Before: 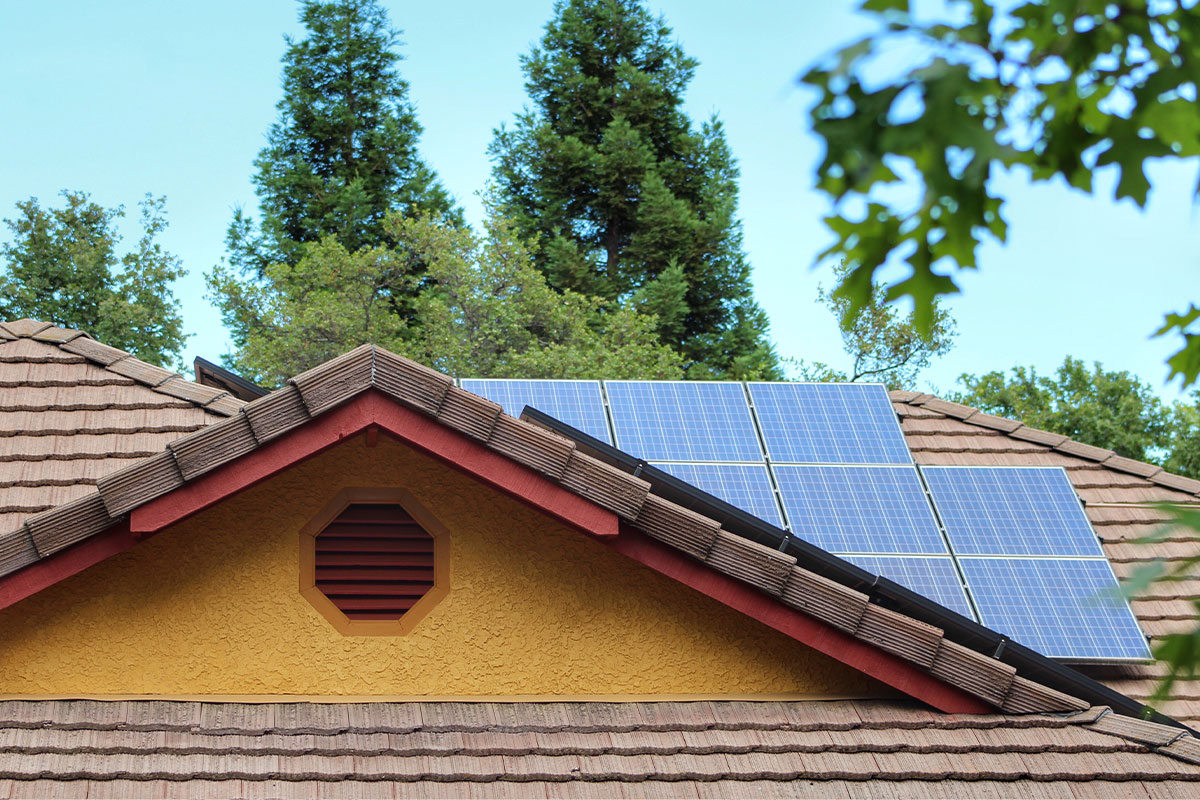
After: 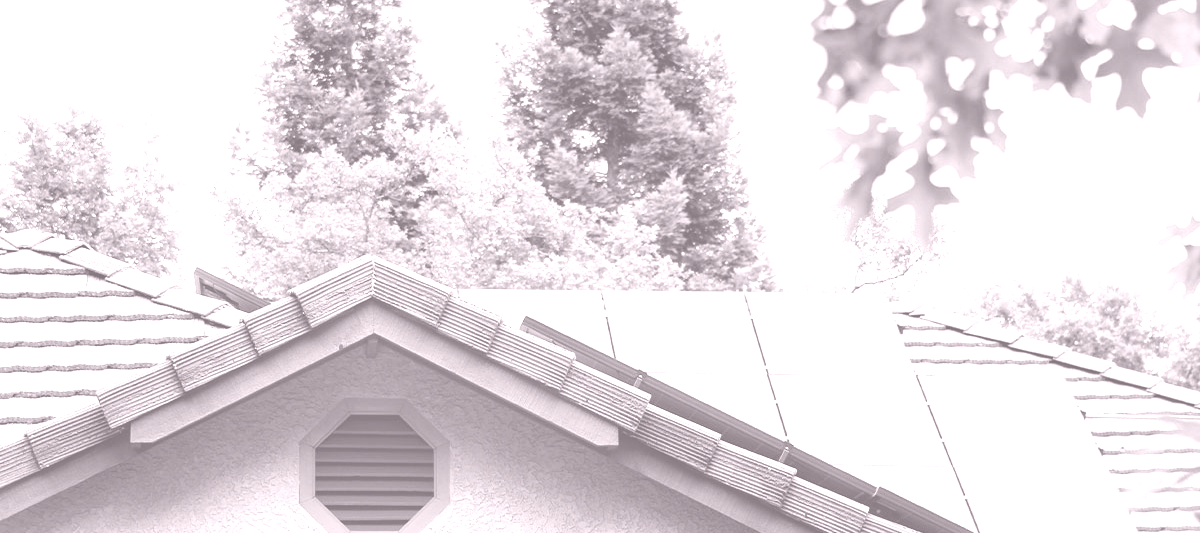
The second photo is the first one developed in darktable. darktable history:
colorize: hue 25.2°, saturation 83%, source mix 82%, lightness 79%, version 1
tone equalizer: on, module defaults
crop: top 11.166%, bottom 22.168%
base curve: curves: ch0 [(0, 0) (0.235, 0.266) (0.503, 0.496) (0.786, 0.72) (1, 1)]
